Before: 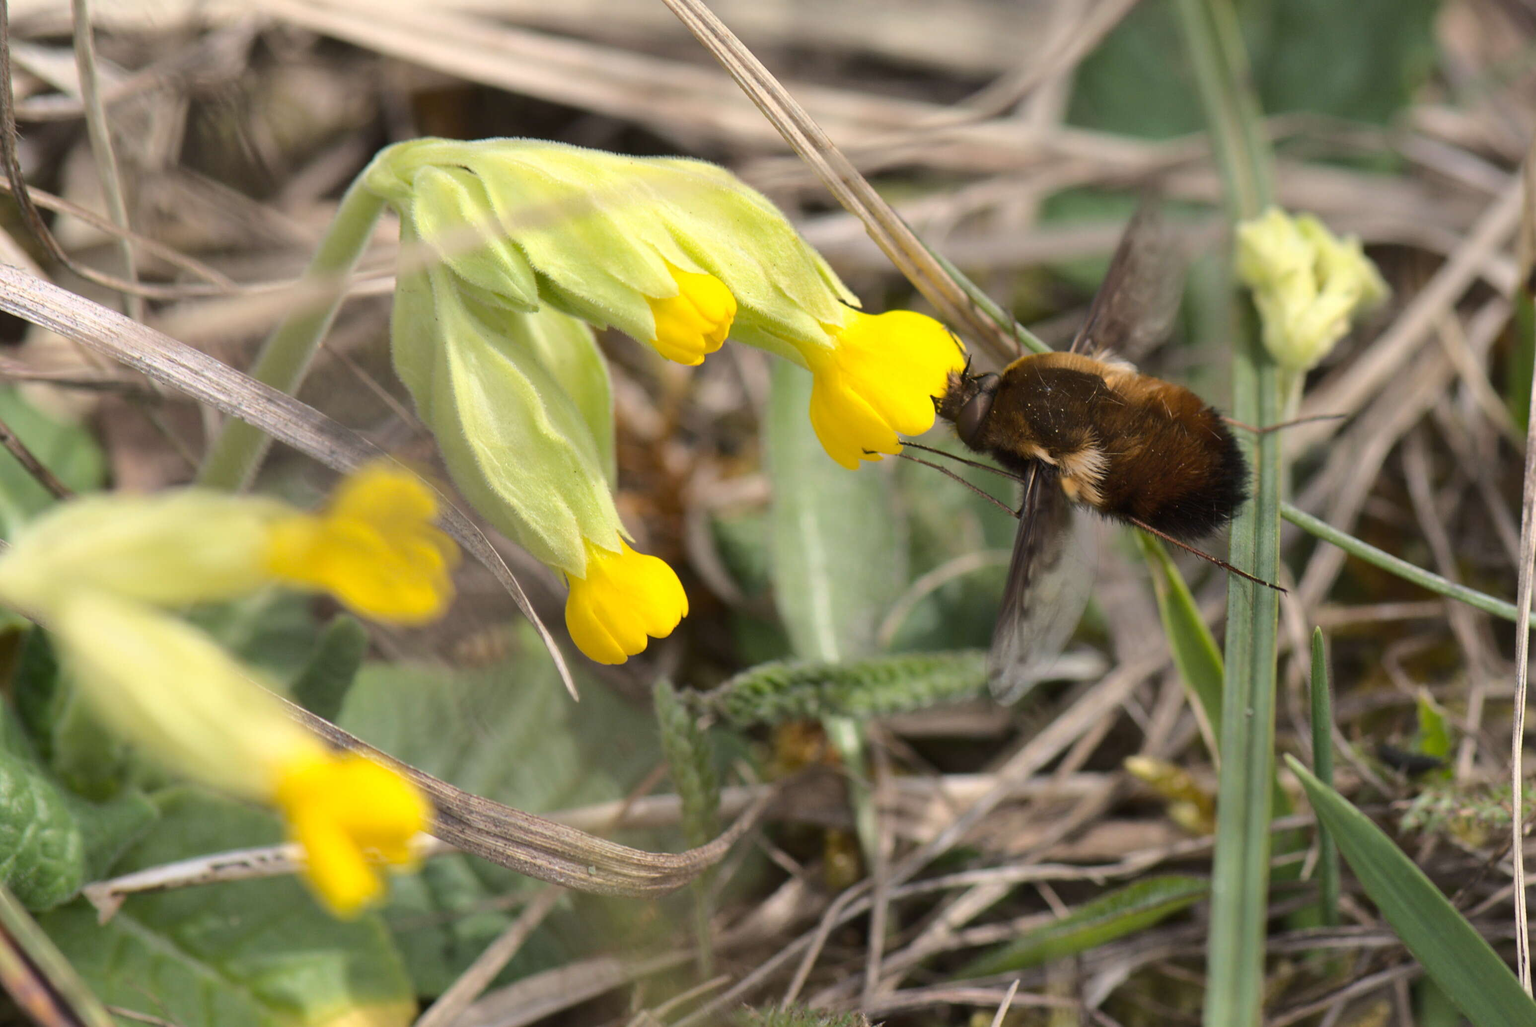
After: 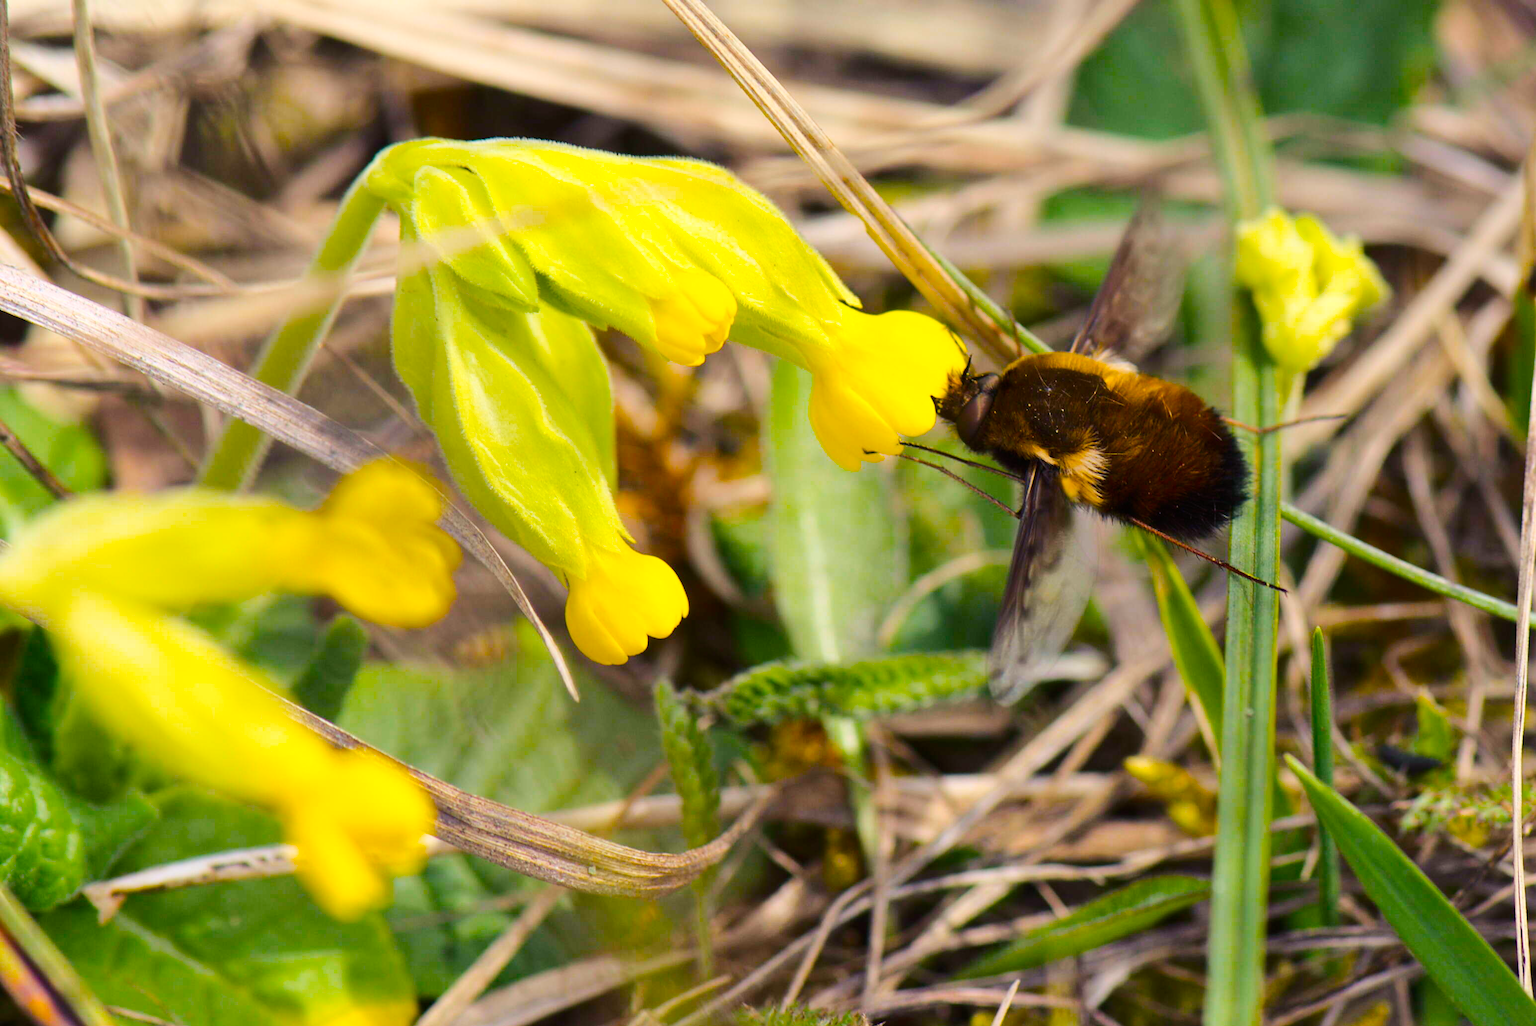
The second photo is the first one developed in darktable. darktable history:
tone curve: curves: ch0 [(0, 0) (0.004, 0.001) (0.133, 0.112) (0.325, 0.362) (0.832, 0.893) (1, 1)], preserve colors none
color balance rgb: shadows lift › luminance -21.816%, shadows lift › chroma 6.515%, shadows lift › hue 267.96°, linear chroma grading › shadows 10.381%, linear chroma grading › highlights 9.249%, linear chroma grading › global chroma 15.006%, linear chroma grading › mid-tones 14.933%, perceptual saturation grading › global saturation 49.378%
